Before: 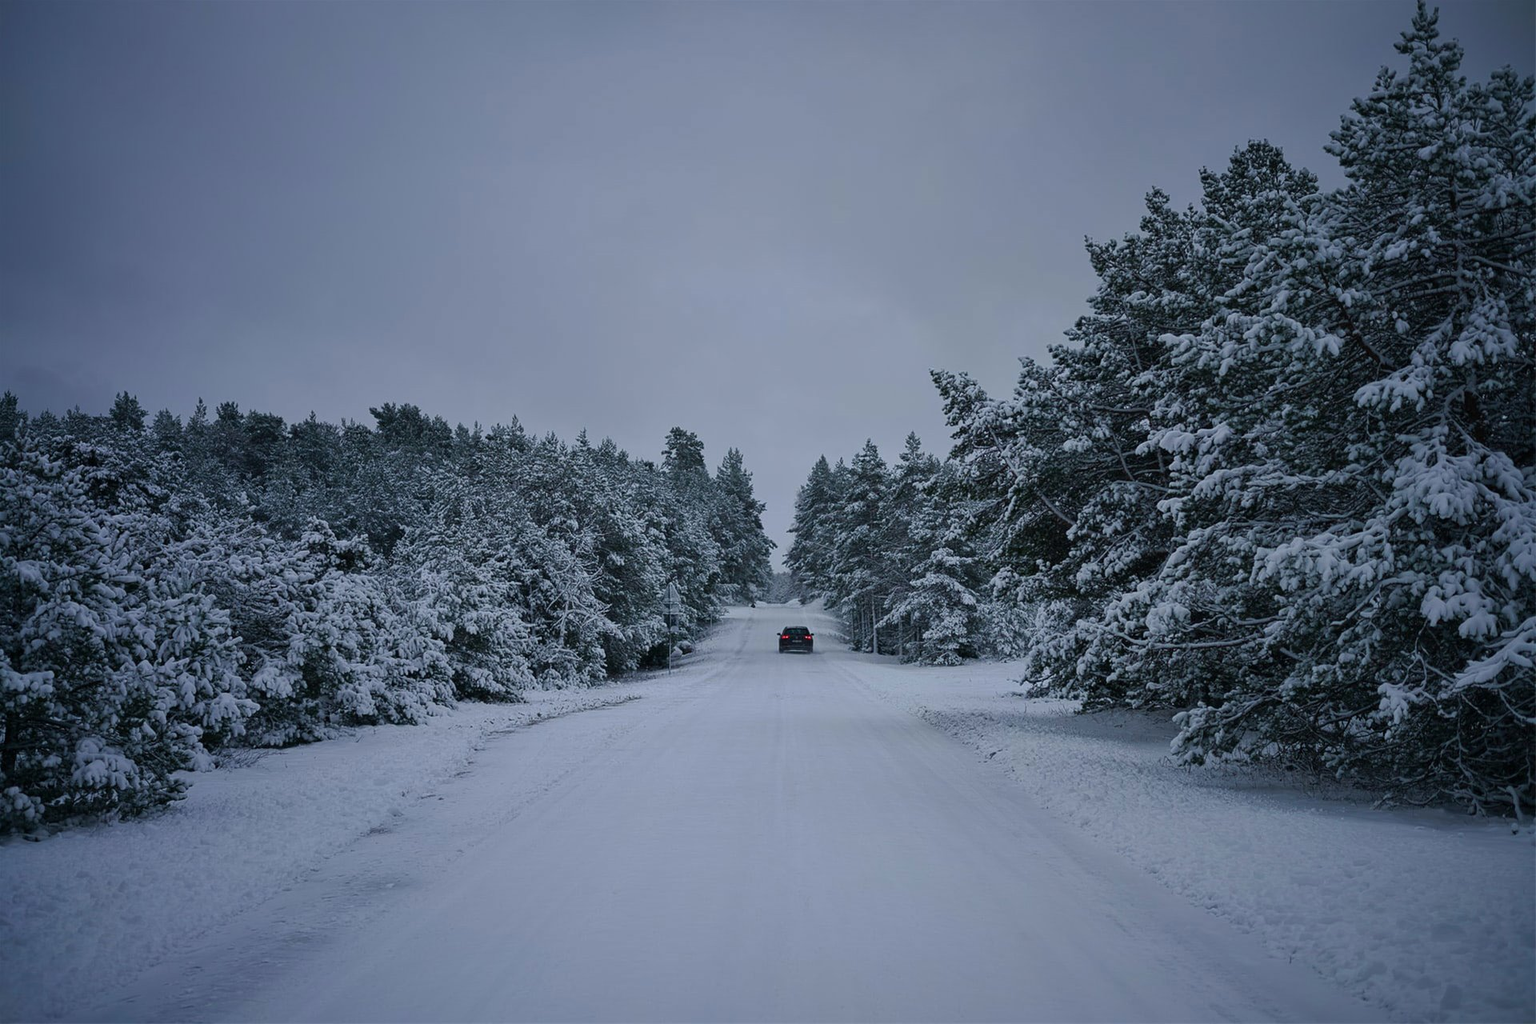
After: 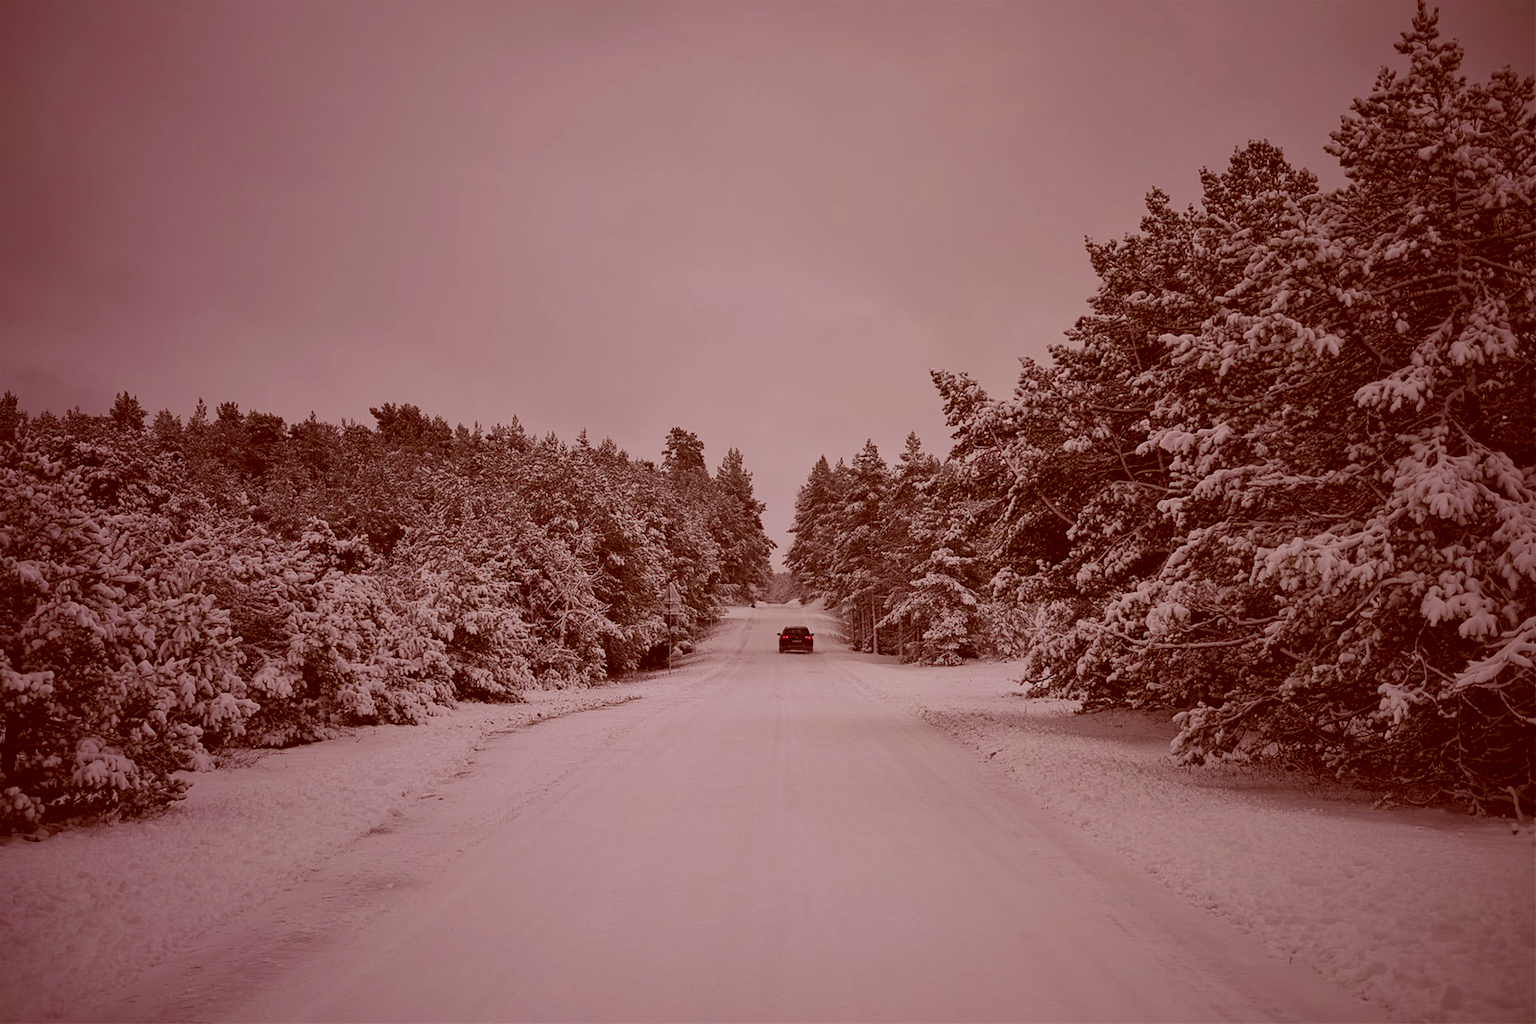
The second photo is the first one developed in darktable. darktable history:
color correction: highlights a* 9.03, highlights b* 8.71, shadows a* 40, shadows b* 40, saturation 0.8
contrast equalizer: y [[0.5 ×6], [0.5 ×6], [0.975, 0.964, 0.925, 0.865, 0.793, 0.721], [0 ×6], [0 ×6]]
